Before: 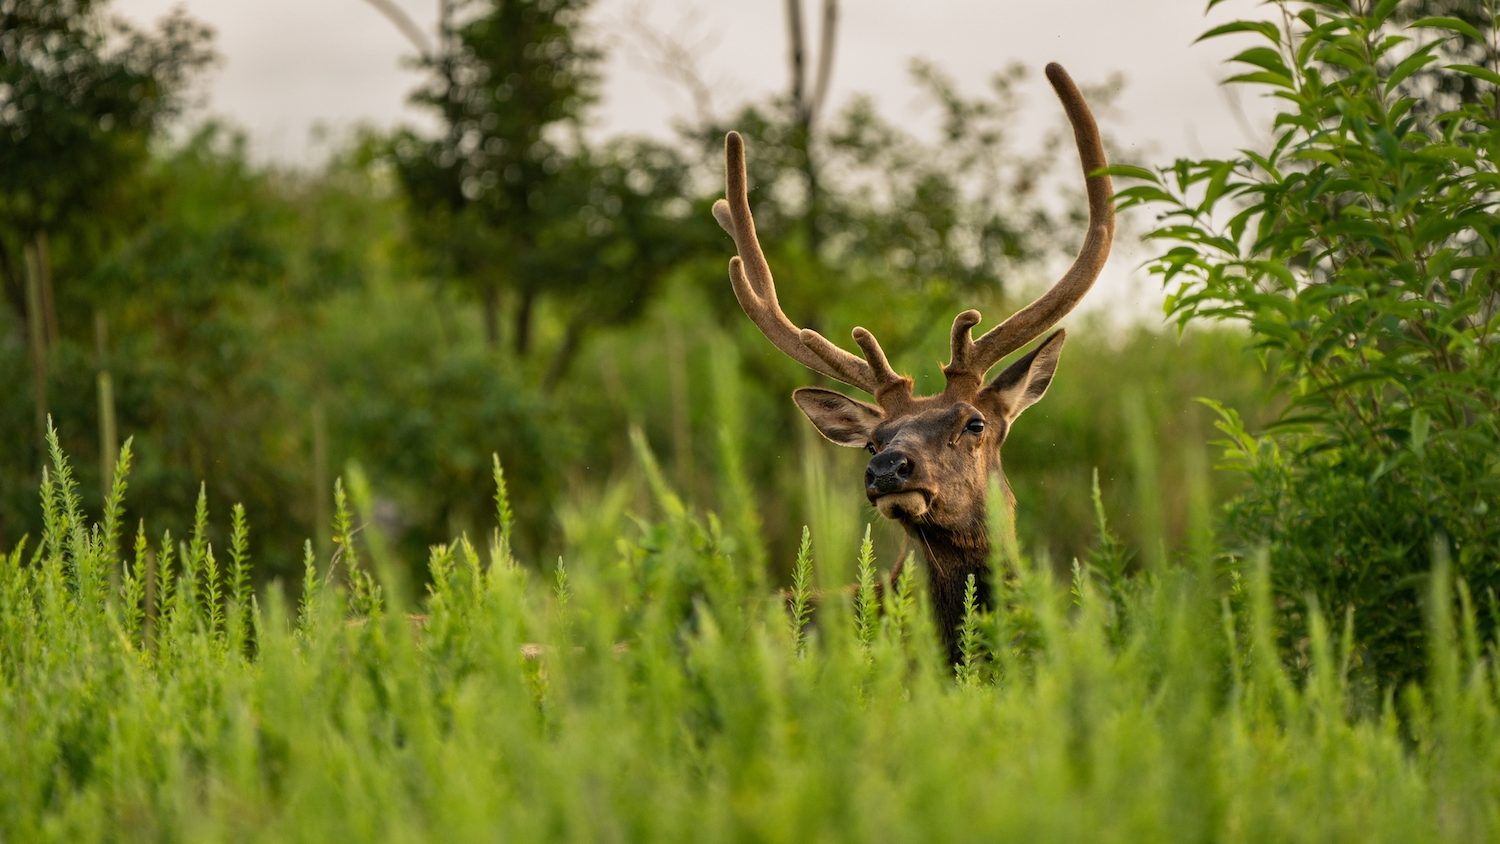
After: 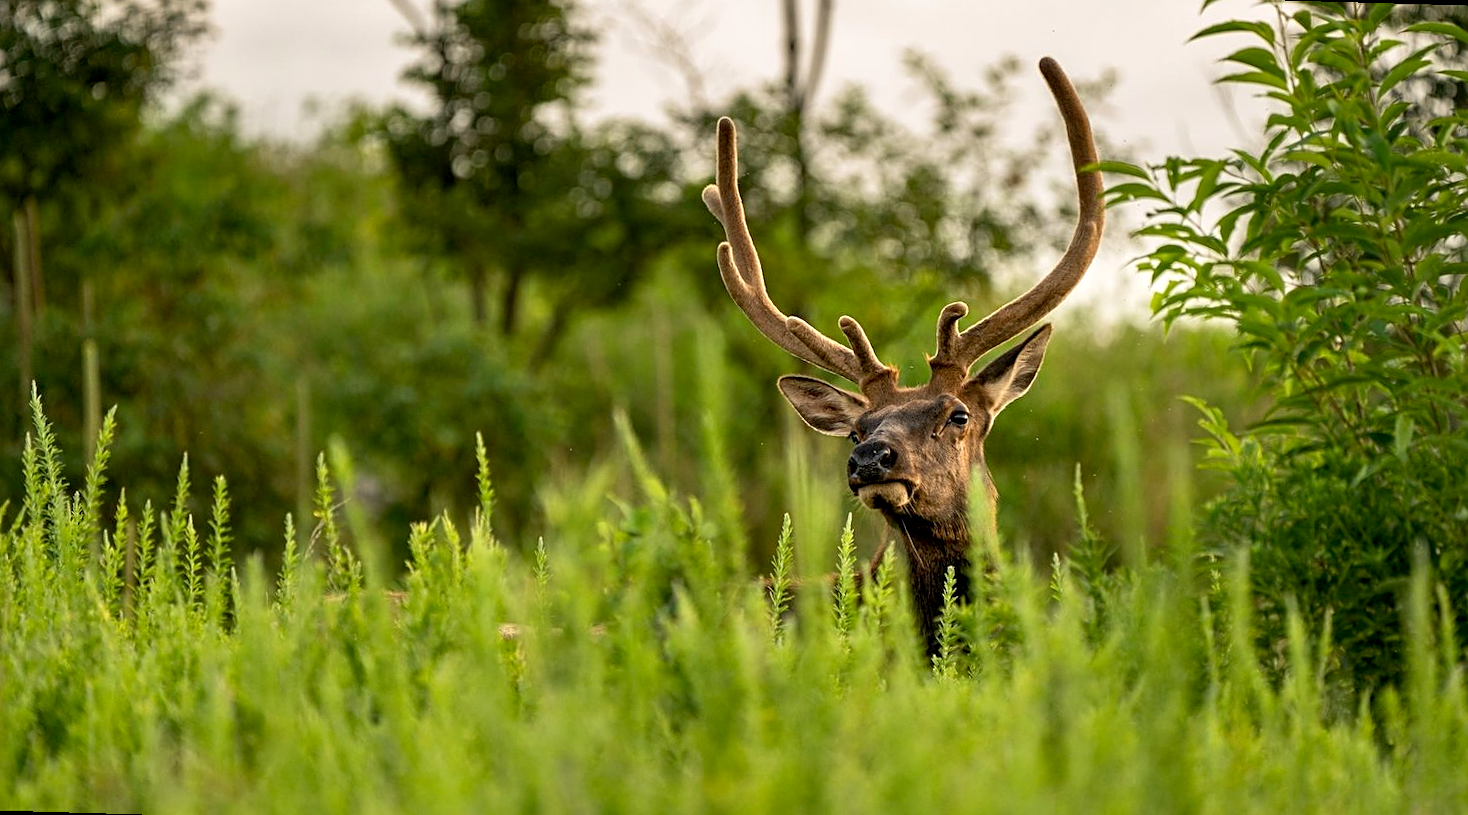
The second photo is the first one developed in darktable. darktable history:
sharpen: on, module defaults
exposure: black level correction 0.005, exposure 0.286 EV, compensate highlight preservation false
rotate and perspective: rotation 1.57°, crop left 0.018, crop right 0.982, crop top 0.039, crop bottom 0.961
